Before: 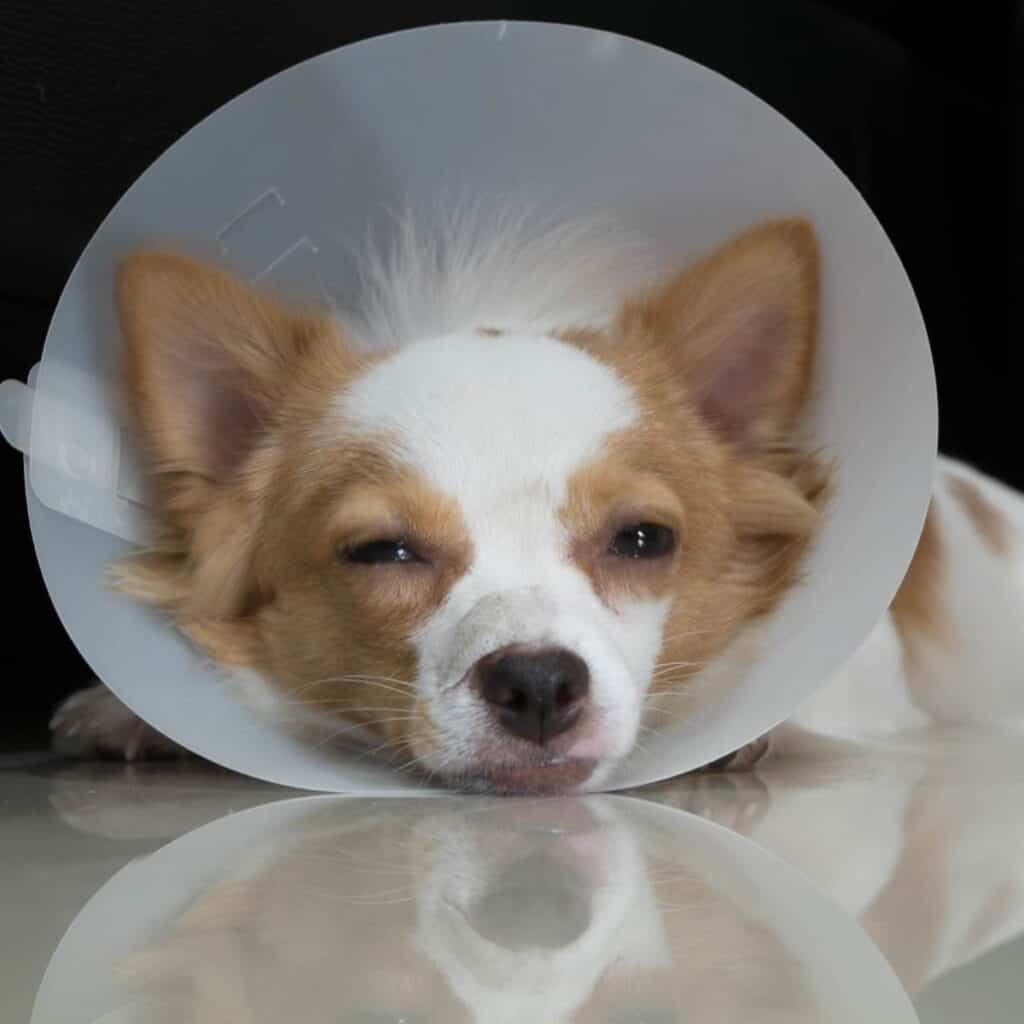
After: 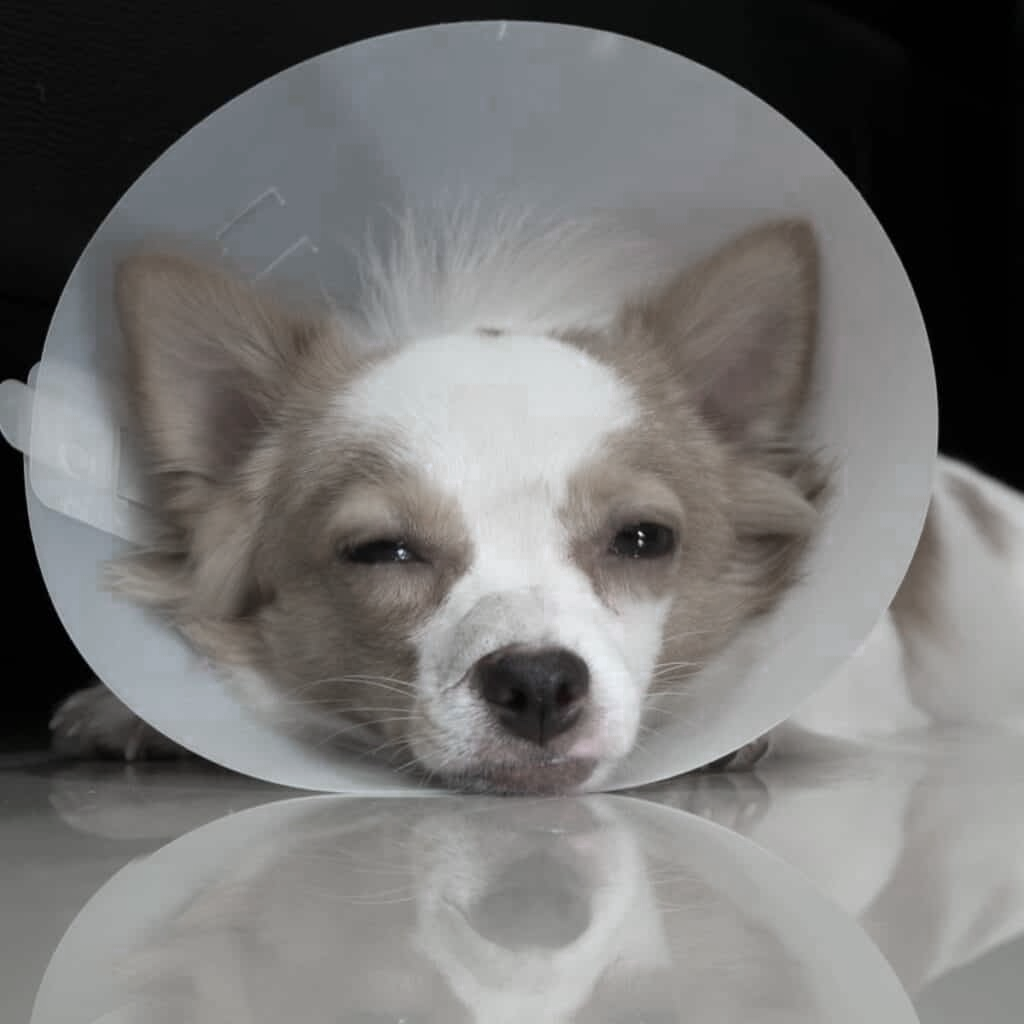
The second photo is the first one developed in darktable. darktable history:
color zones: curves: ch0 [(0, 0.613) (0.01, 0.613) (0.245, 0.448) (0.498, 0.529) (0.642, 0.665) (0.879, 0.777) (0.99, 0.613)]; ch1 [(0, 0.272) (0.219, 0.127) (0.724, 0.346)]
